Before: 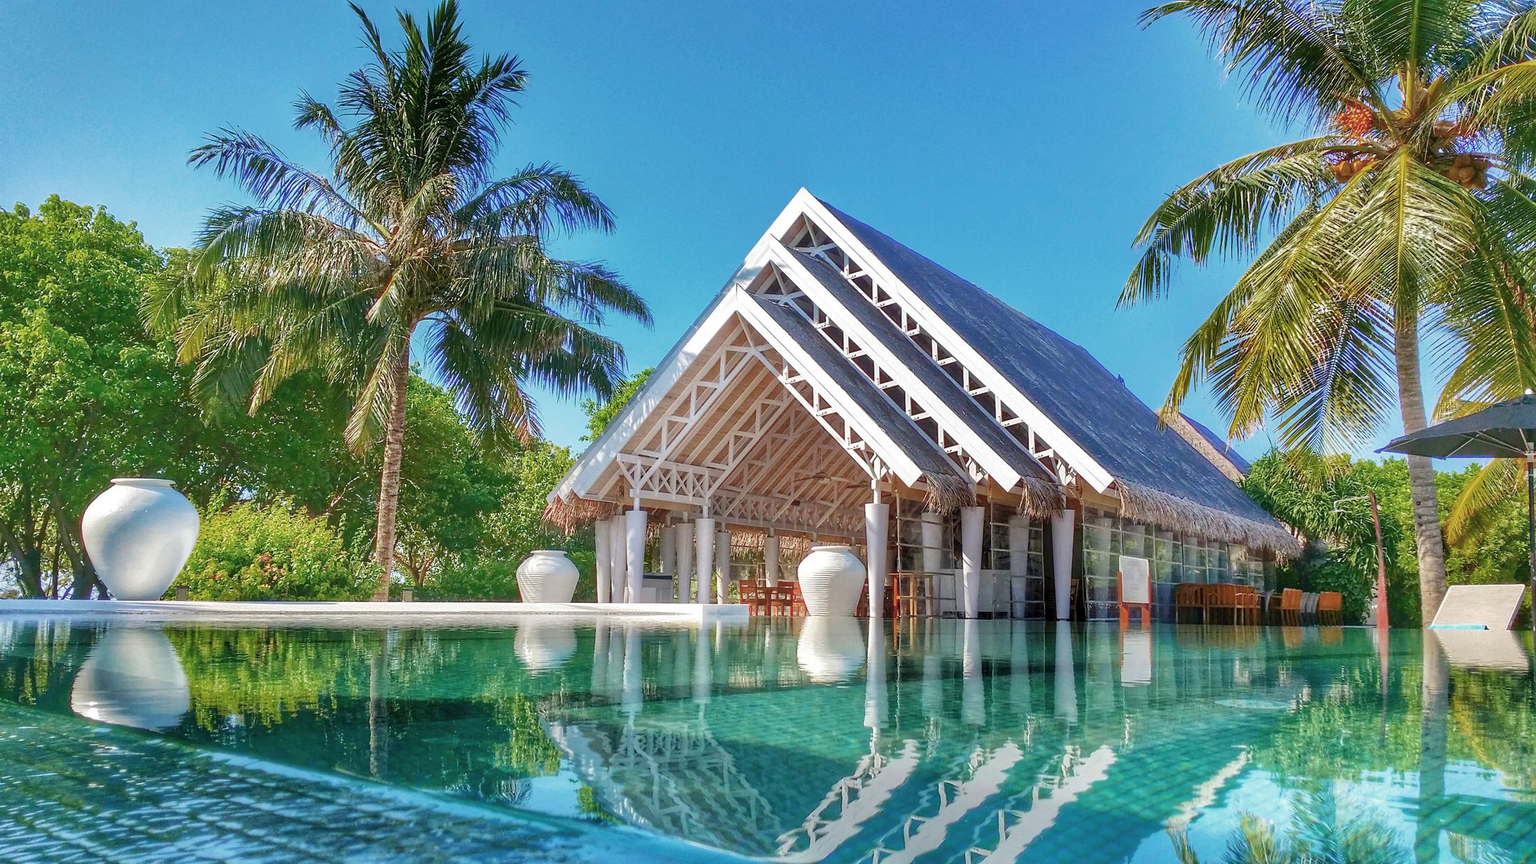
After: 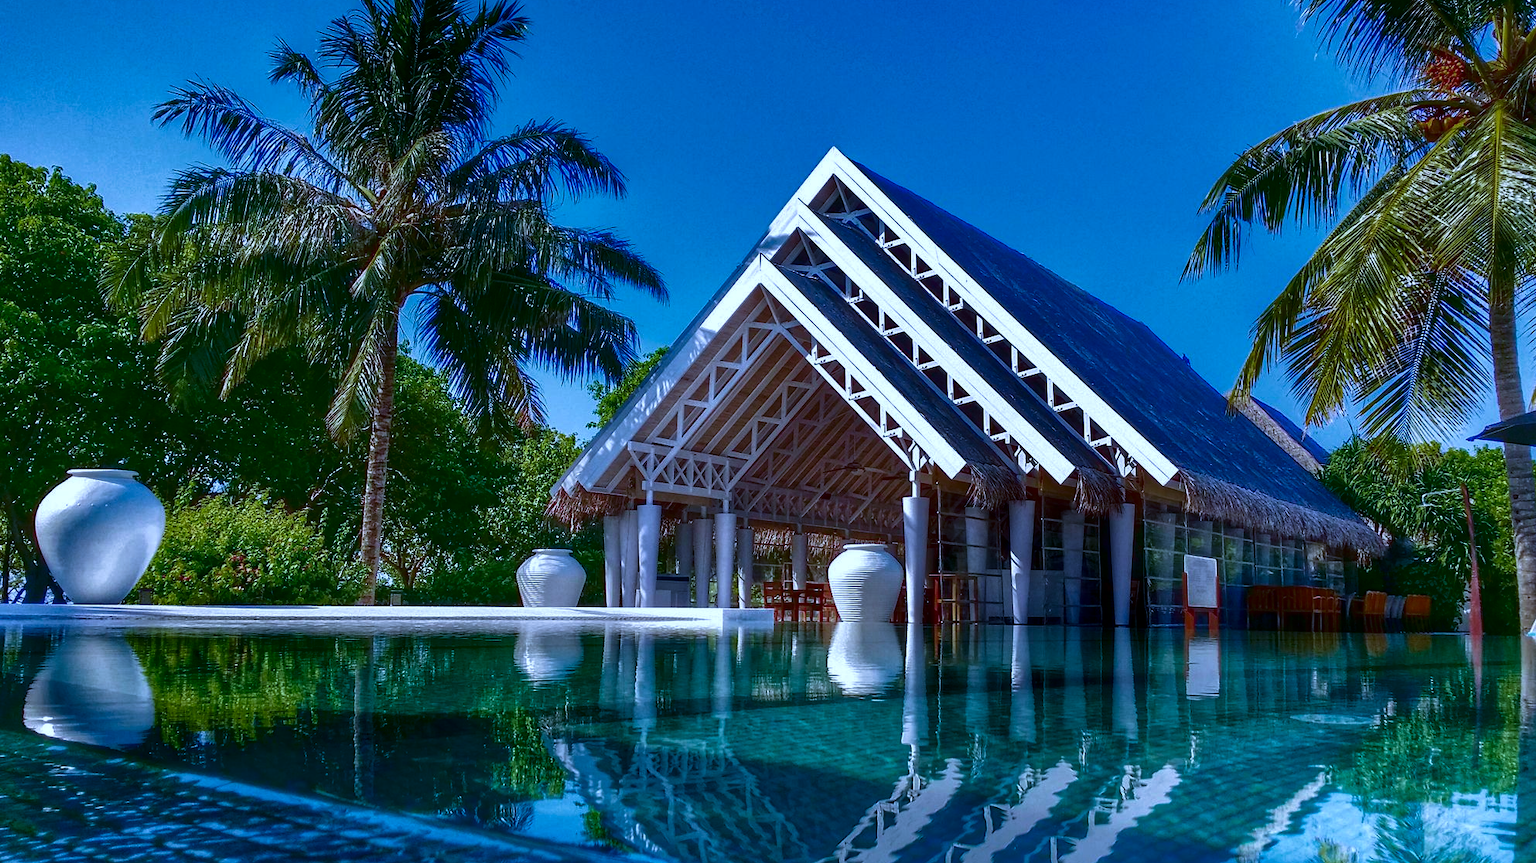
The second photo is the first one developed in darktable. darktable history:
exposure: exposure 0.02 EV, compensate highlight preservation false
contrast brightness saturation: brightness -0.52
white balance: red 0.871, blue 1.249
velvia: on, module defaults
crop: left 3.305%, top 6.436%, right 6.389%, bottom 3.258%
